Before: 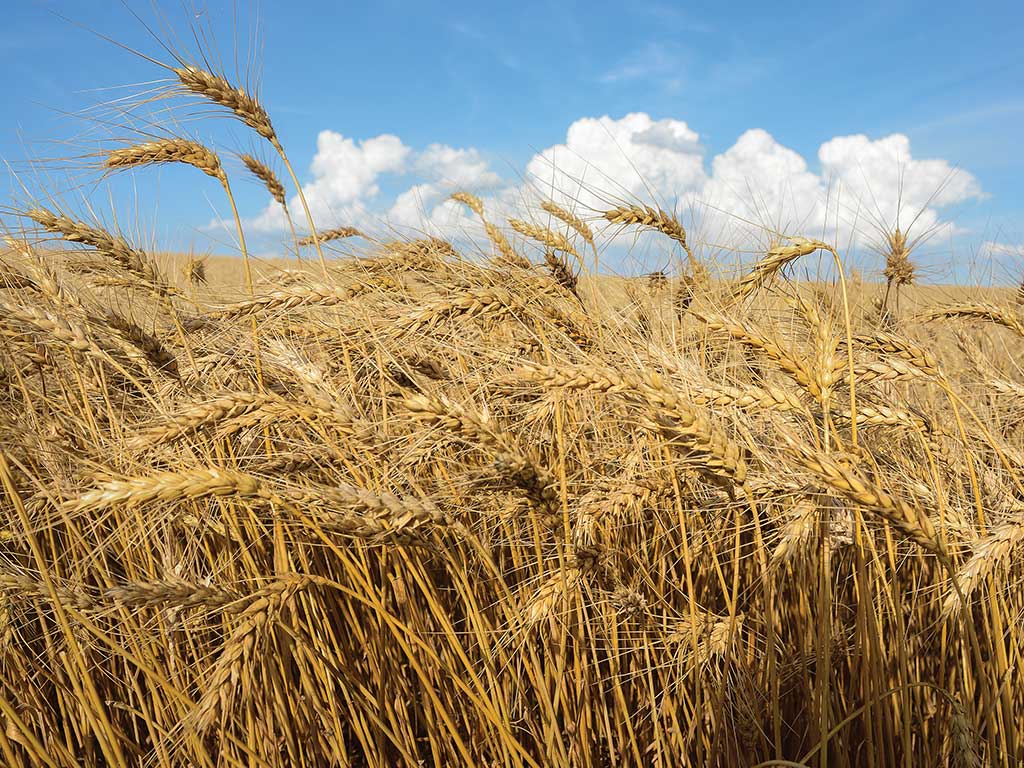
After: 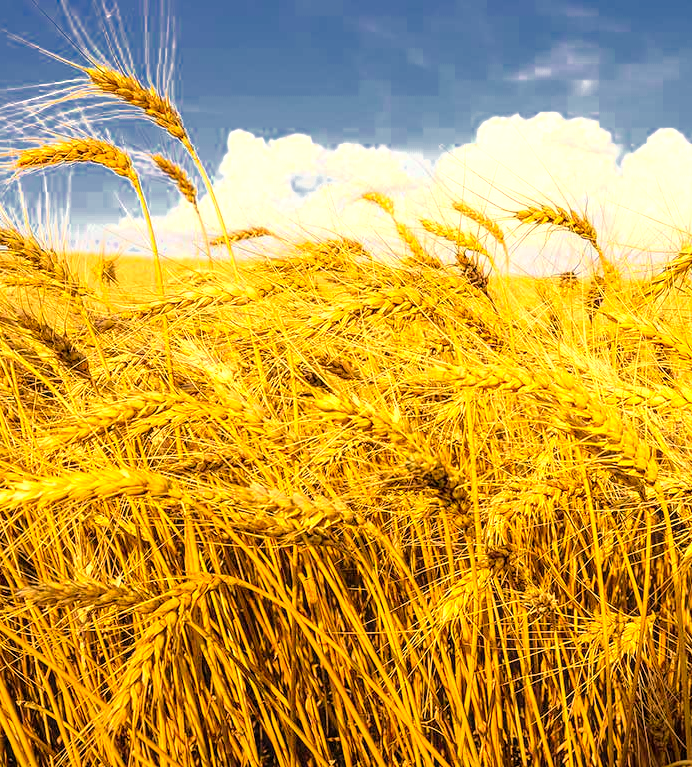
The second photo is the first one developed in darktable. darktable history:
local contrast: detail 130%
color zones: curves: ch0 [(0, 0.497) (0.143, 0.5) (0.286, 0.5) (0.429, 0.483) (0.571, 0.116) (0.714, -0.006) (0.857, 0.28) (1, 0.497)]
exposure: black level correction 0.002, compensate highlight preservation false
contrast brightness saturation: contrast 0.069, brightness 0.172, saturation 0.416
crop and rotate: left 8.781%, right 23.63%
tone equalizer: -8 EV -0.75 EV, -7 EV -0.706 EV, -6 EV -0.599 EV, -5 EV -0.425 EV, -3 EV 0.378 EV, -2 EV 0.6 EV, -1 EV 0.682 EV, +0 EV 0.729 EV
color correction: highlights a* 14.78, highlights b* 31.88
